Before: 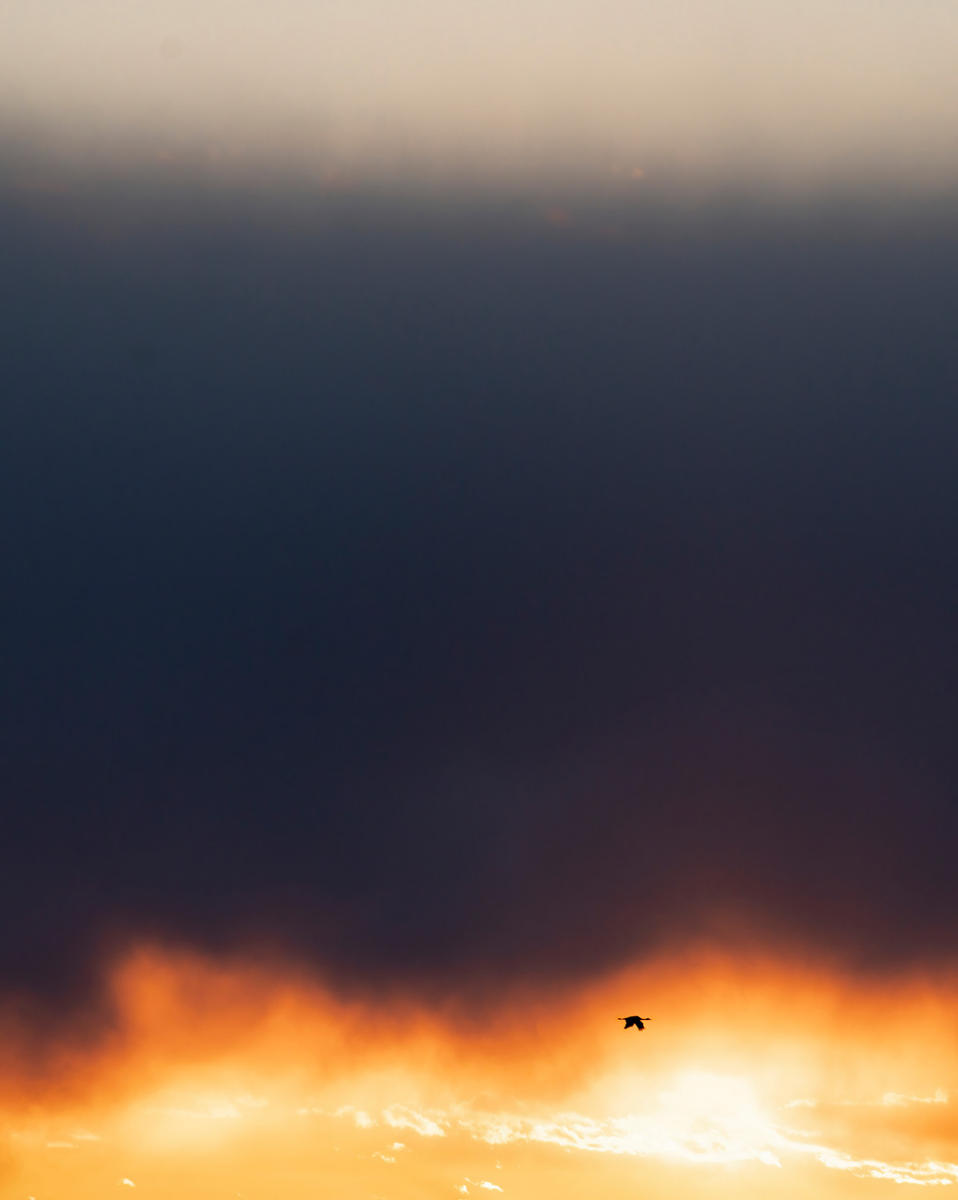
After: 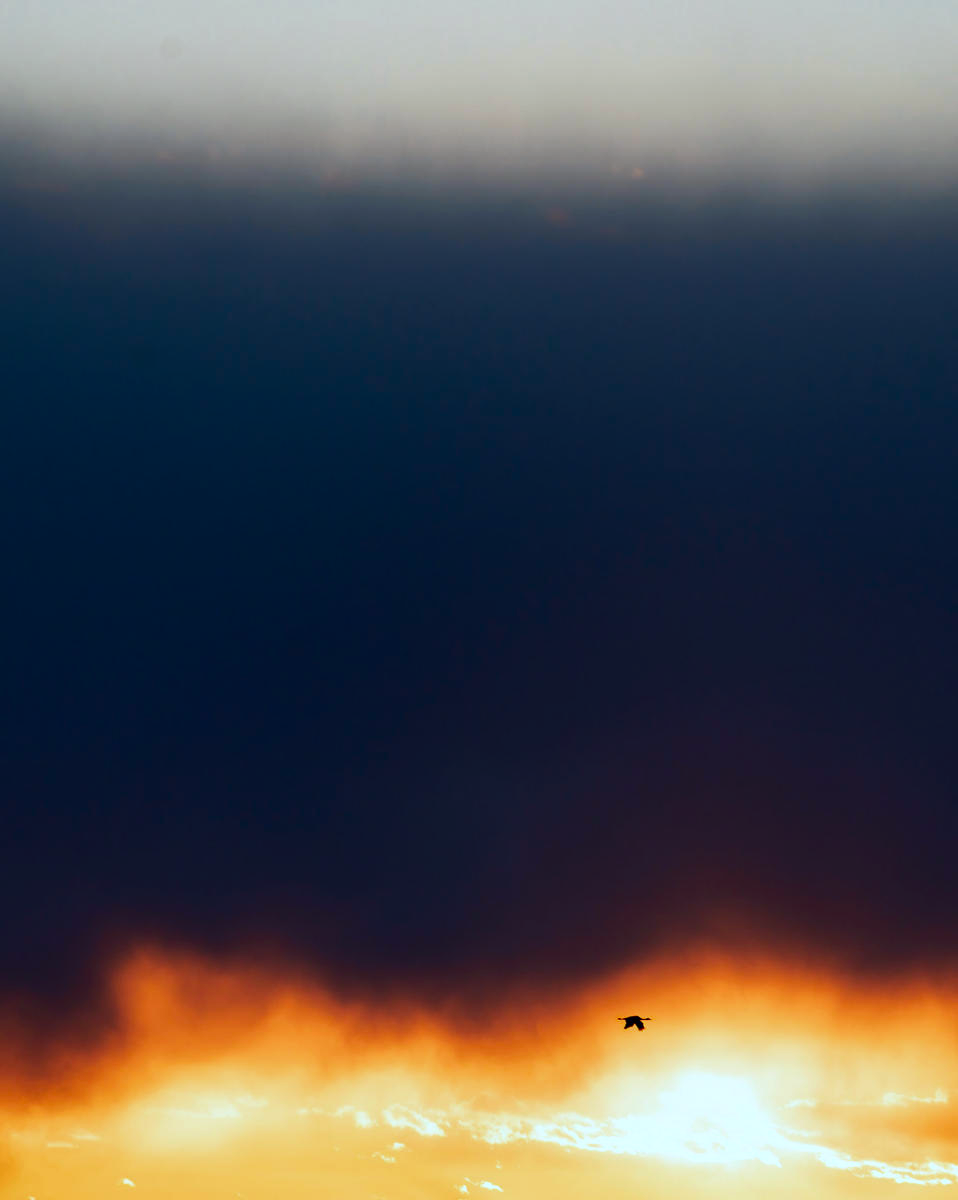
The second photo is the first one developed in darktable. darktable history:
contrast brightness saturation: contrast 0.12, brightness -0.12, saturation 0.2
color calibration: illuminant Planckian (black body), x 0.378, y 0.375, temperature 4065 K
